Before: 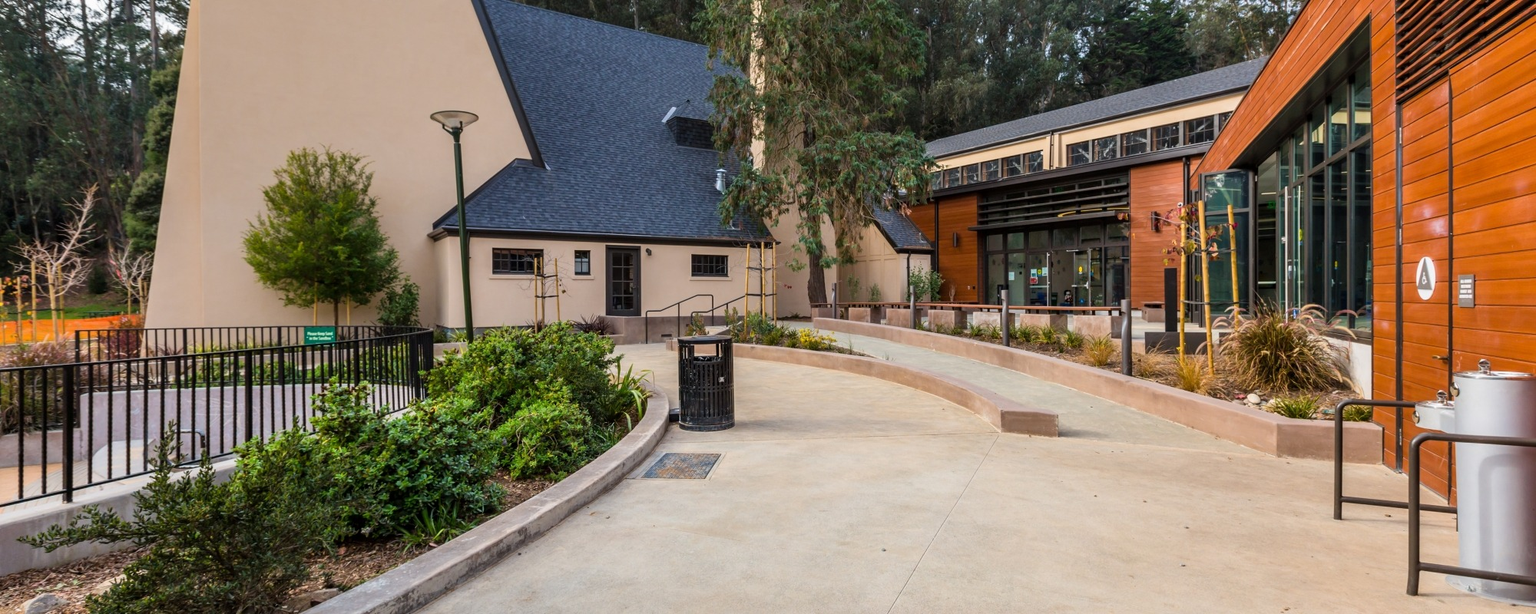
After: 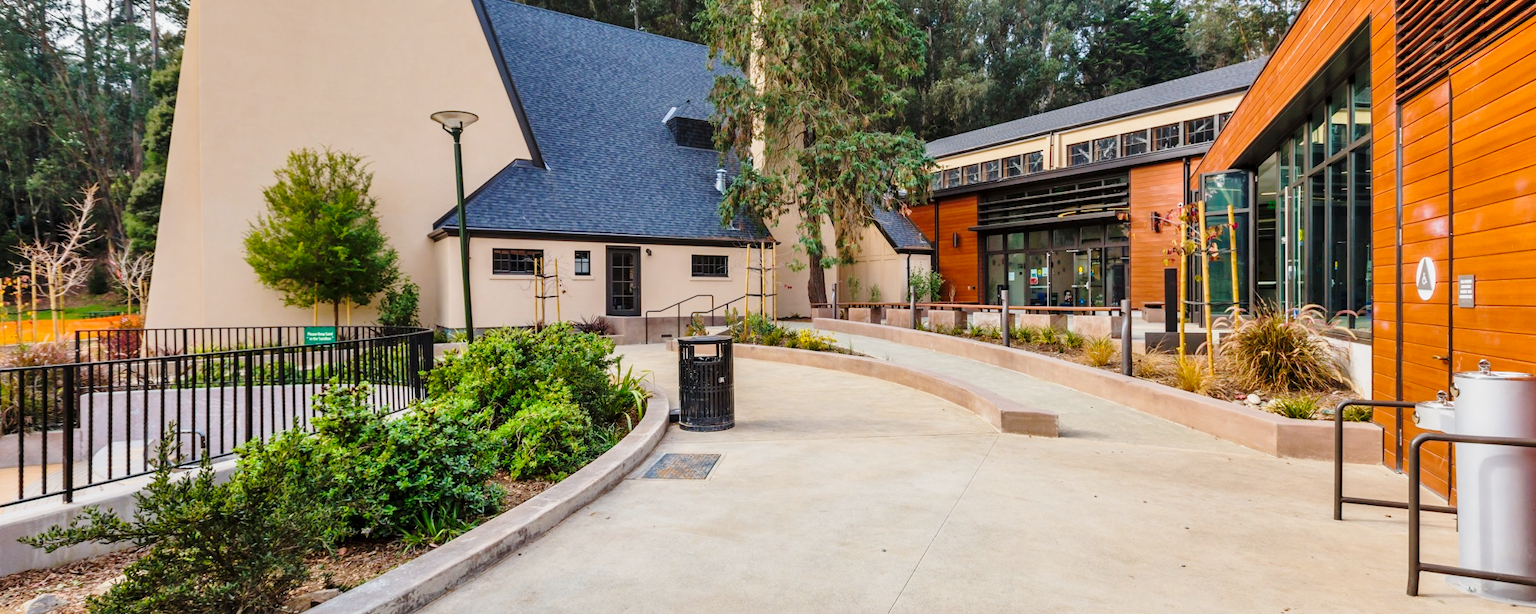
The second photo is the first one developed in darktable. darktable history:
tone equalizer: -8 EV 0.25 EV, -7 EV 0.417 EV, -6 EV 0.417 EV, -5 EV 0.25 EV, -3 EV -0.25 EV, -2 EV -0.417 EV, -1 EV -0.417 EV, +0 EV -0.25 EV, edges refinement/feathering 500, mask exposure compensation -1.57 EV, preserve details guided filter
shadows and highlights: radius 125.46, shadows 30.51, highlights -30.51, low approximation 0.01, soften with gaussian
base curve: curves: ch0 [(0, 0) (0.028, 0.03) (0.121, 0.232) (0.46, 0.748) (0.859, 0.968) (1, 1)], preserve colors none
